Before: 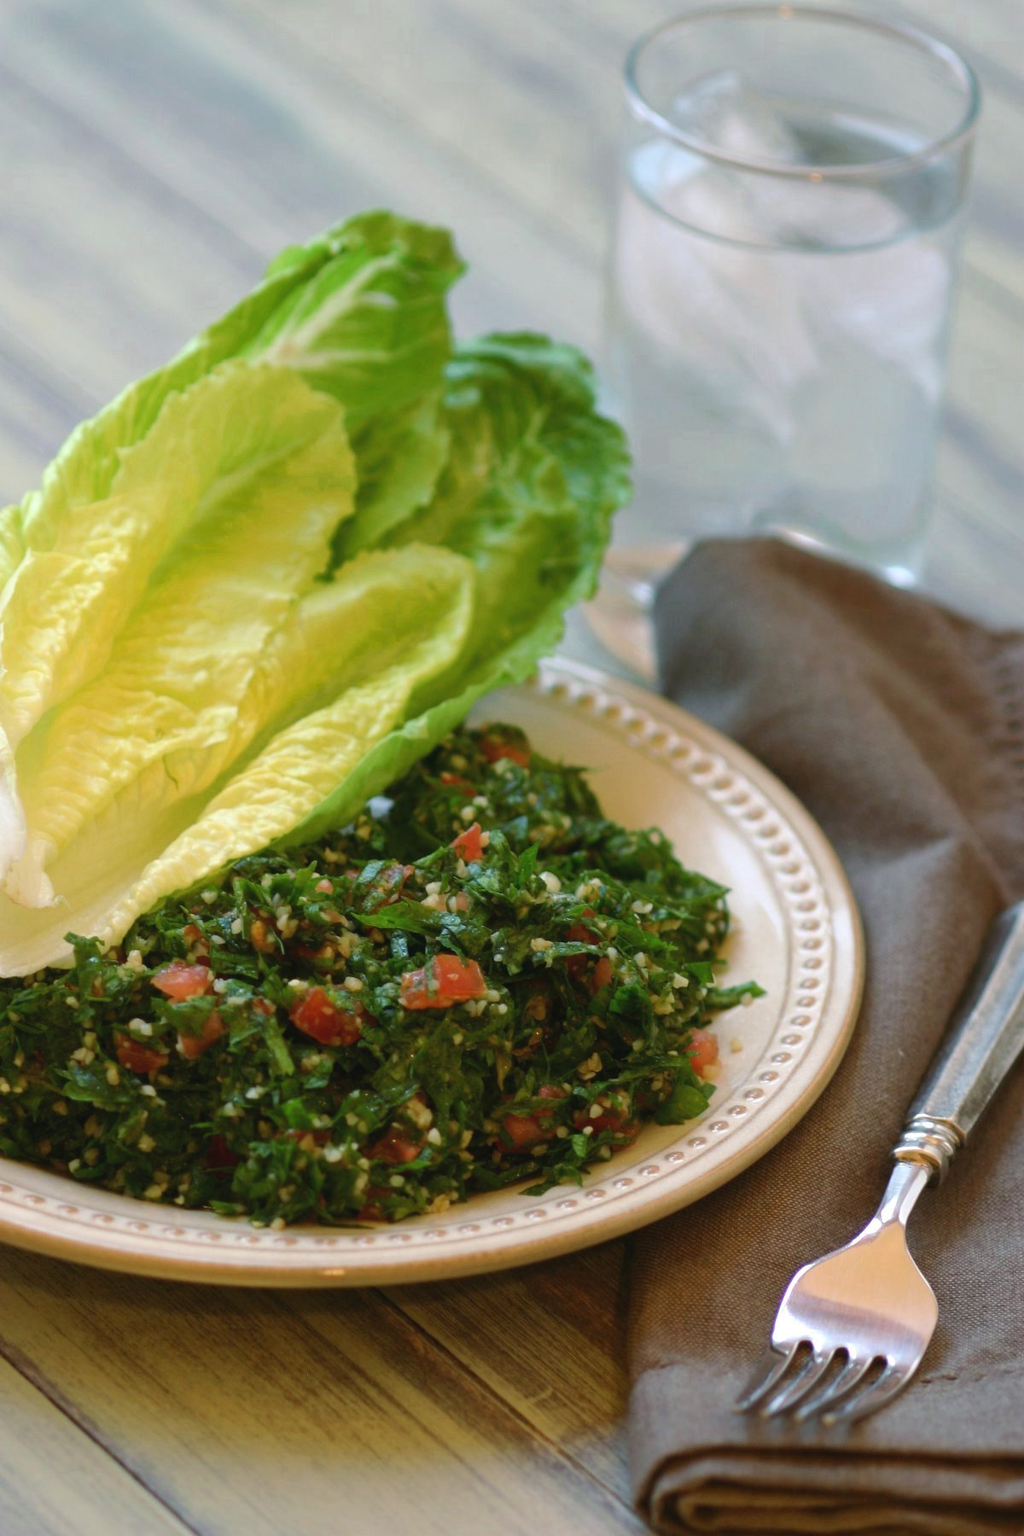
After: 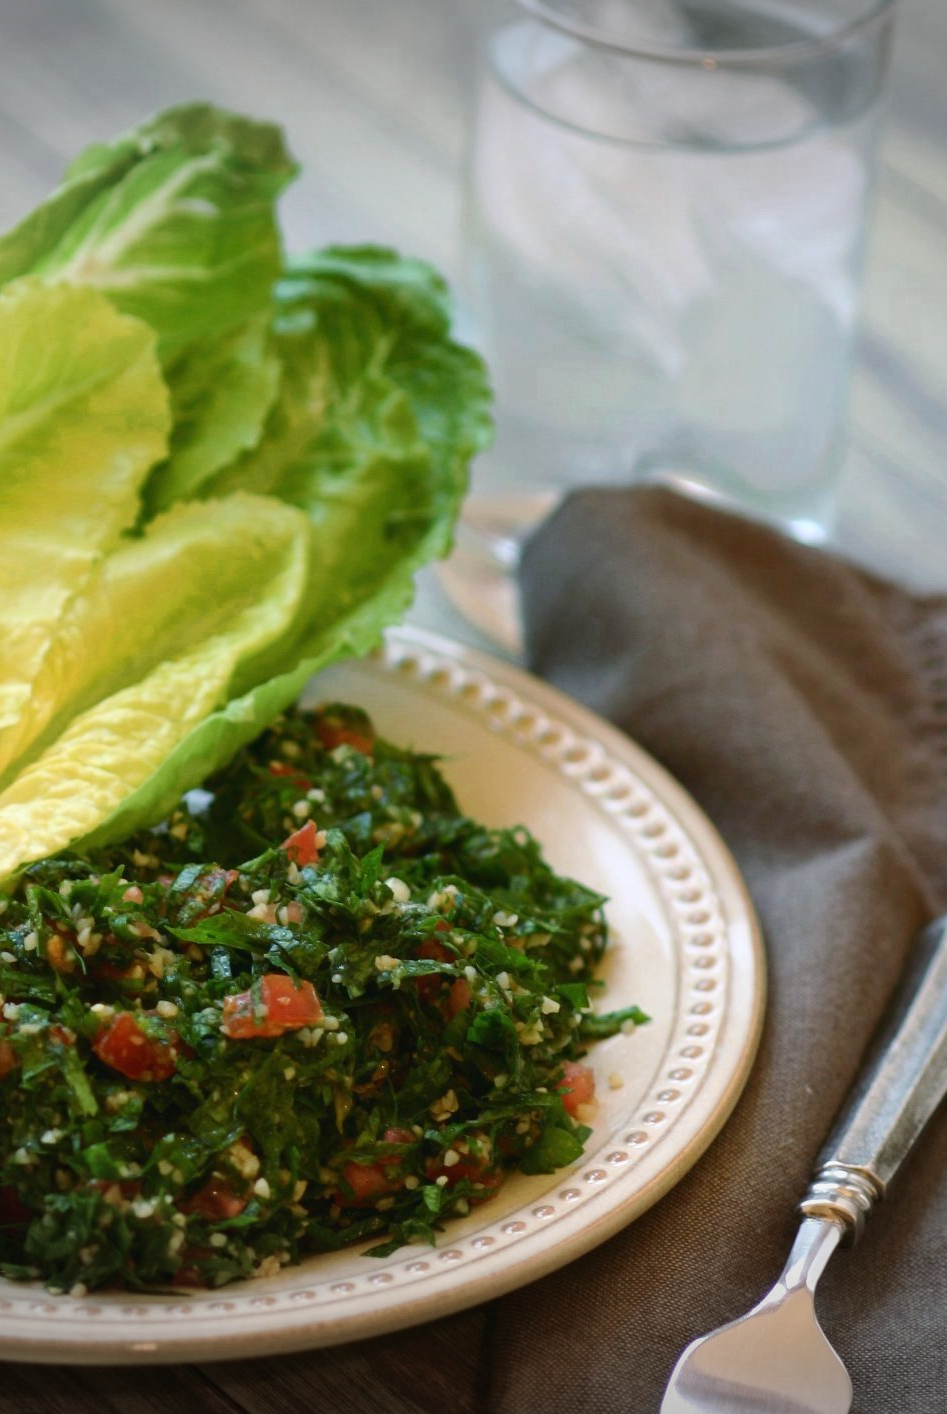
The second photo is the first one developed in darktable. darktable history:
crop and rotate: left 20.615%, top 8.046%, right 0.417%, bottom 13.377%
vignetting: fall-off start 100.18%, width/height ratio 1.306
contrast brightness saturation: contrast 0.144
